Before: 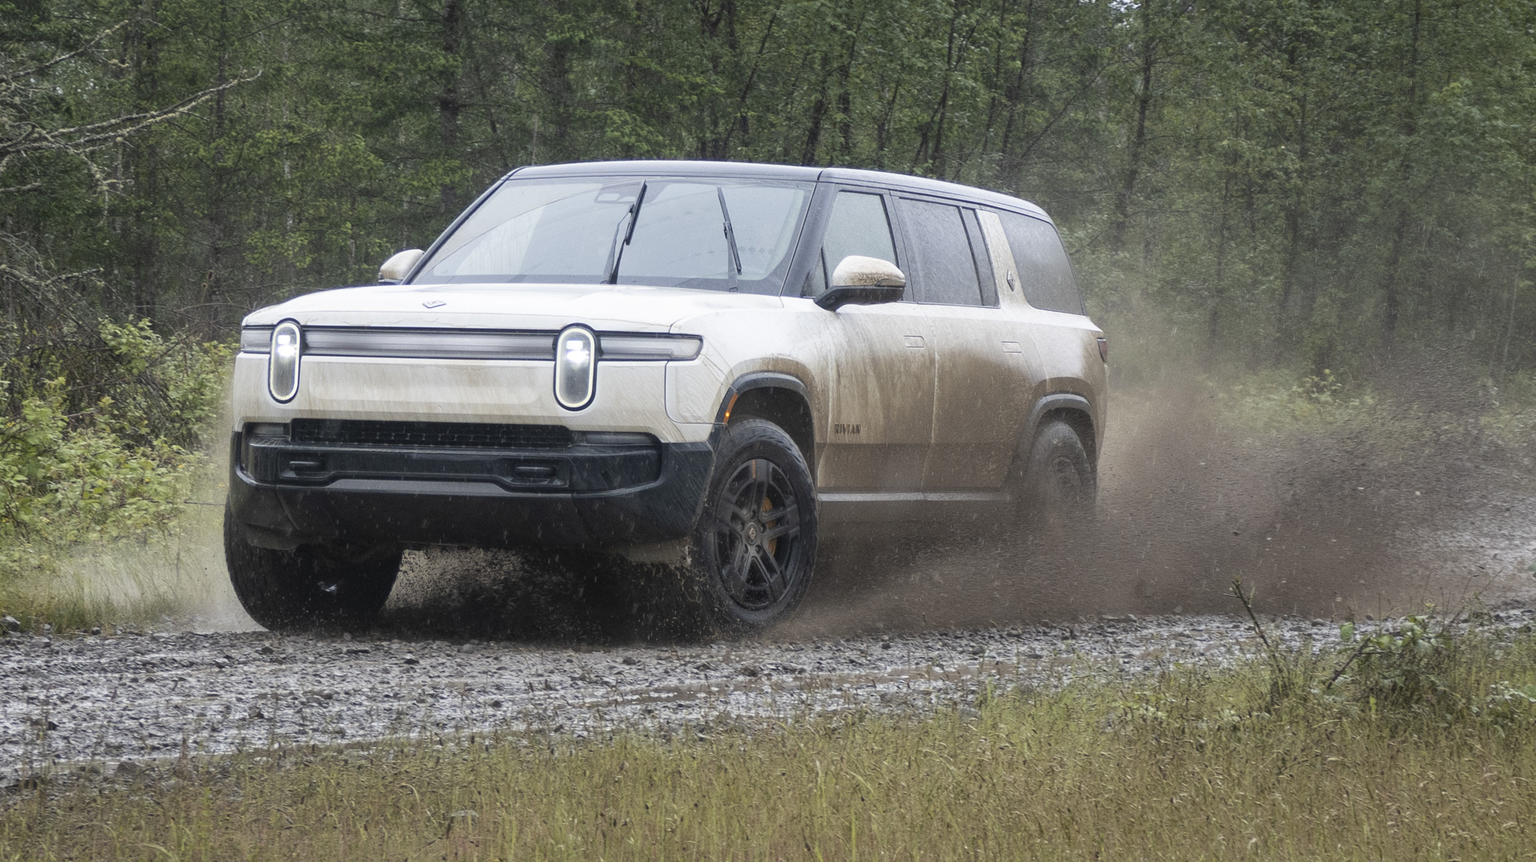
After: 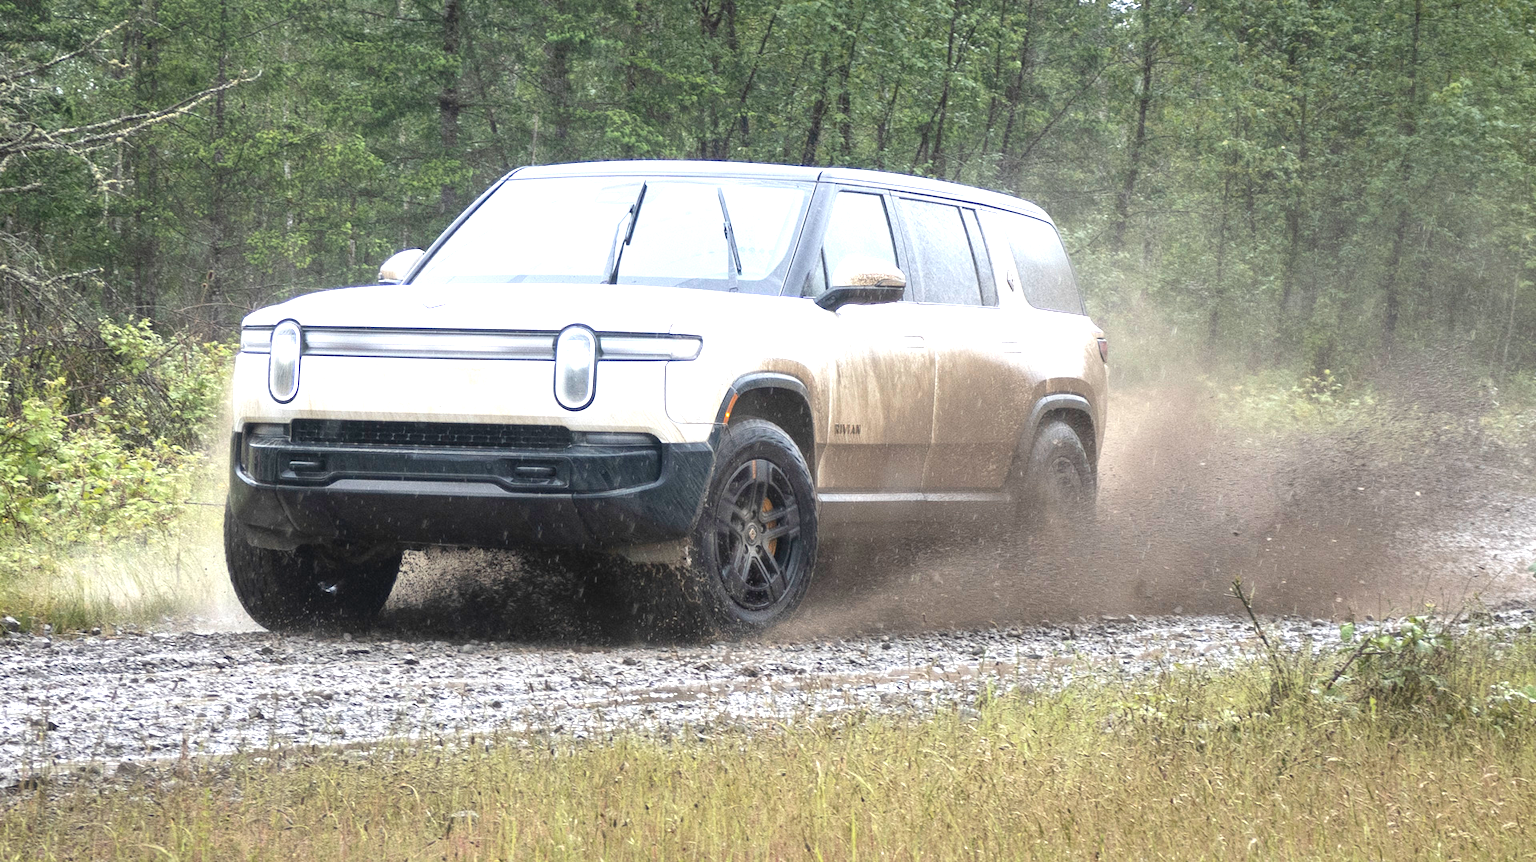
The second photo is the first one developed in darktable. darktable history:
exposure: black level correction 0, exposure 1.181 EV, compensate exposure bias true, compensate highlight preservation false
